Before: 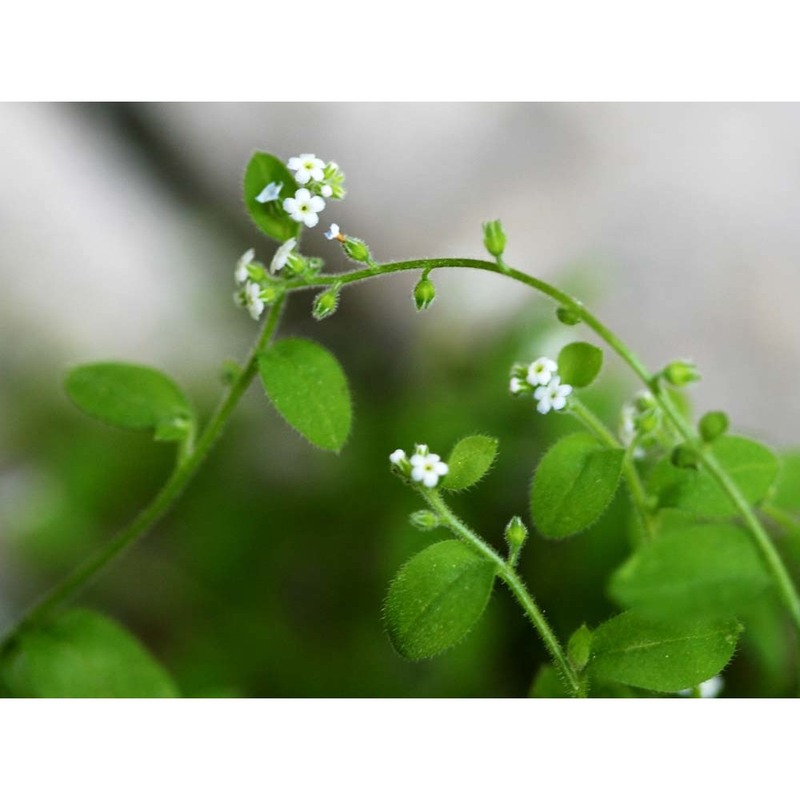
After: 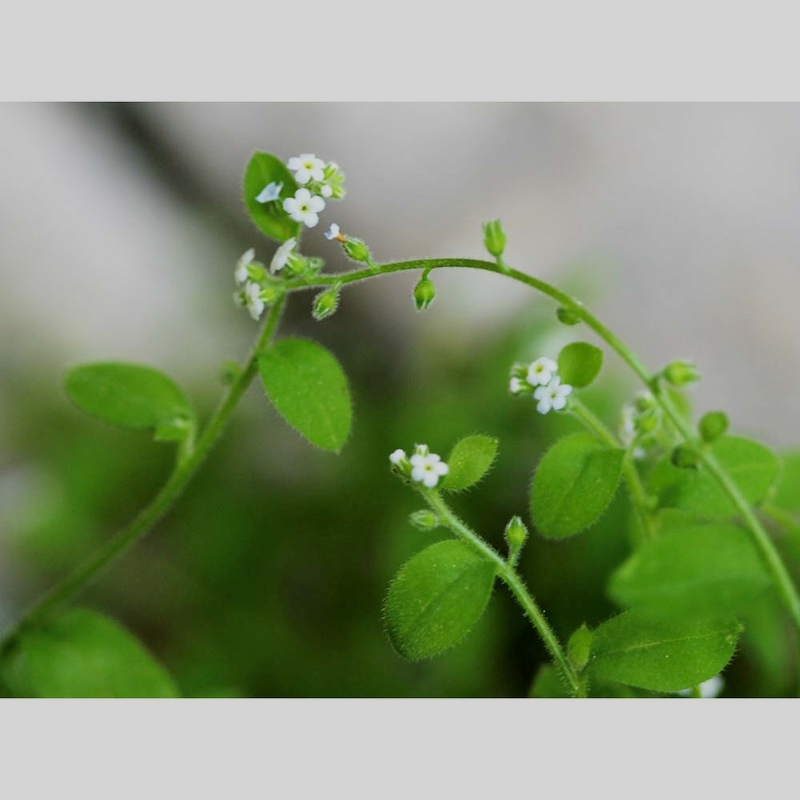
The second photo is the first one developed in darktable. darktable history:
filmic rgb: middle gray luminance 18.25%, black relative exposure -10.5 EV, white relative exposure 3.42 EV, target black luminance 0%, hardness 6.05, latitude 98.95%, contrast 0.848, shadows ↔ highlights balance 0.745%, color science v6 (2022)
